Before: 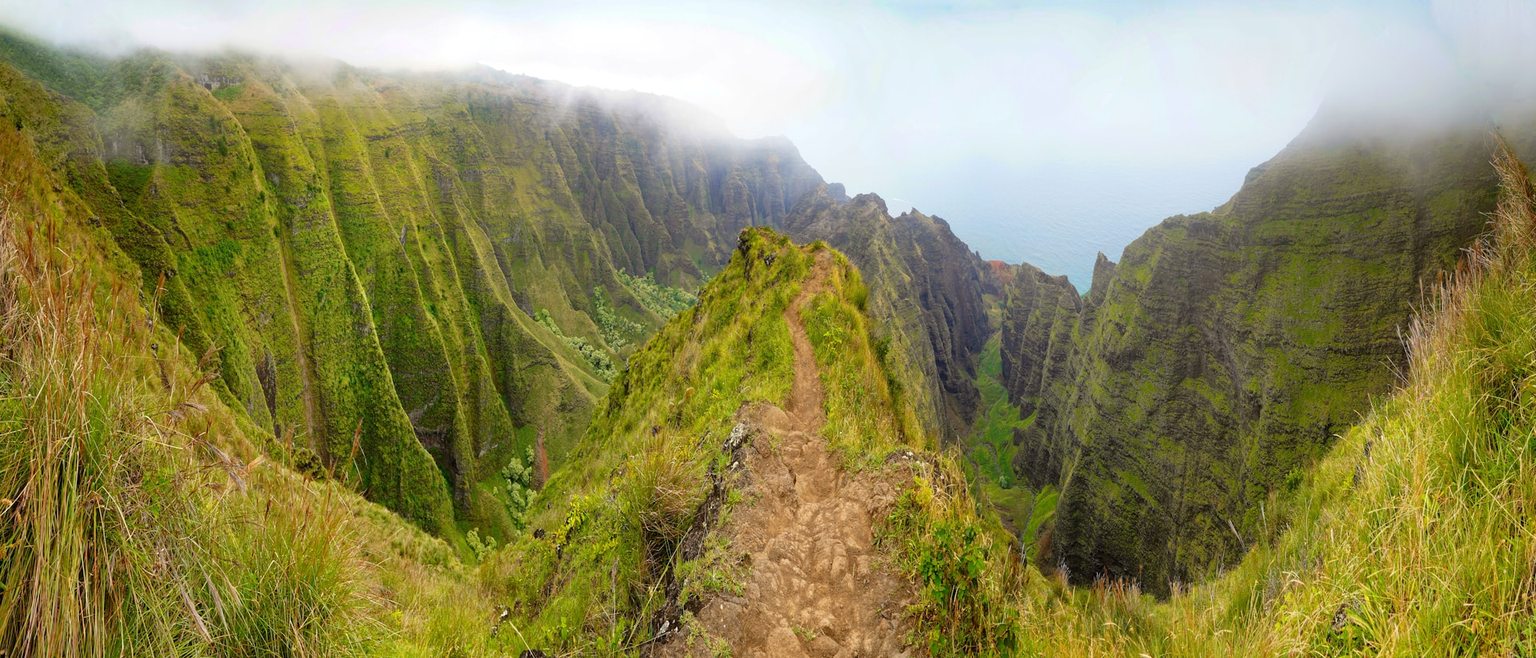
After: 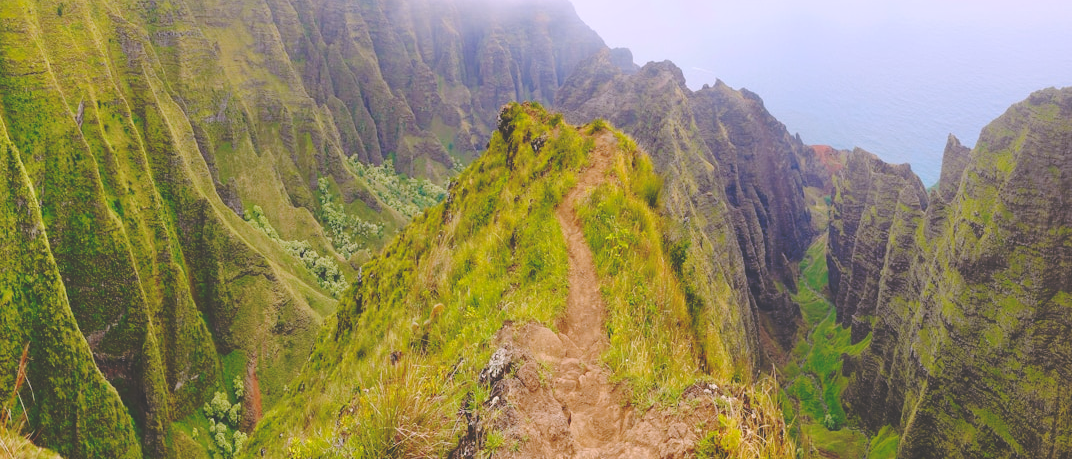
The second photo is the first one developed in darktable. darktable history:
crop and rotate: left 22.13%, top 22.054%, right 22.026%, bottom 22.102%
exposure: compensate highlight preservation false
base curve: curves: ch0 [(0, 0.024) (0.055, 0.065) (0.121, 0.166) (0.236, 0.319) (0.693, 0.726) (1, 1)], preserve colors none
contrast brightness saturation: contrast -0.11
white balance: red 1.066, blue 1.119
